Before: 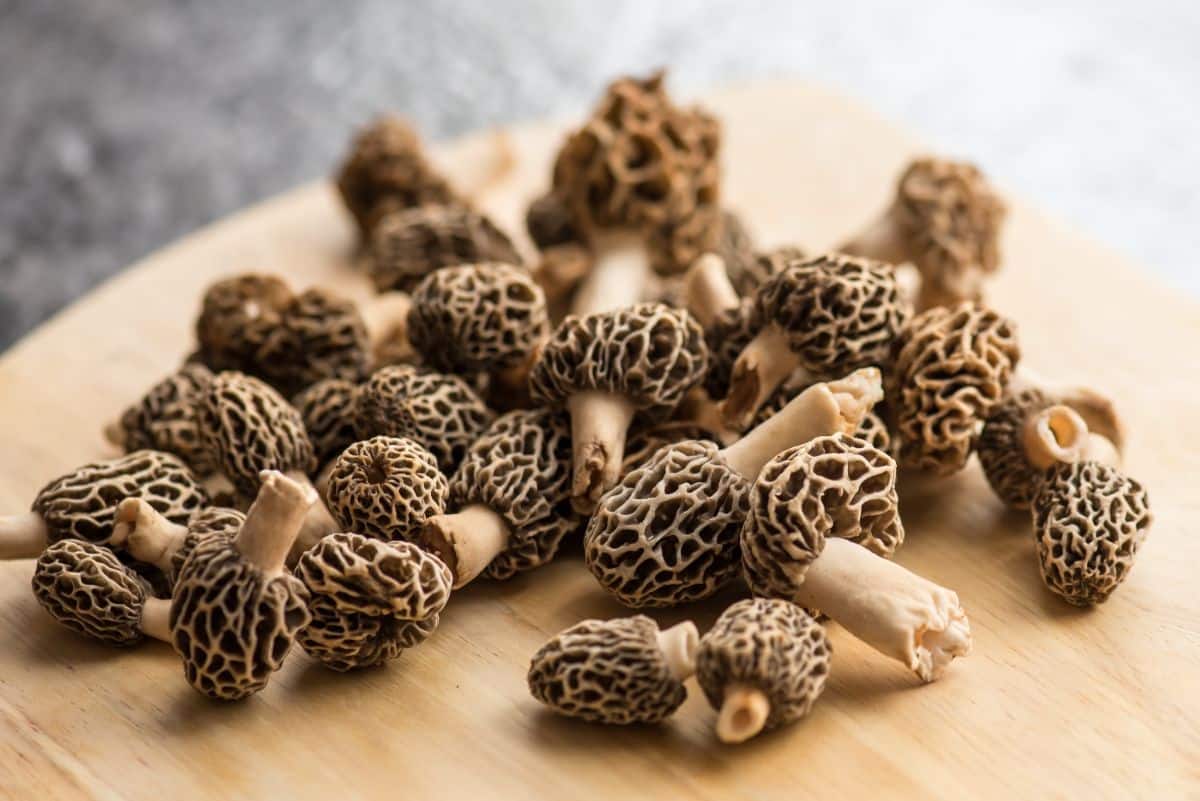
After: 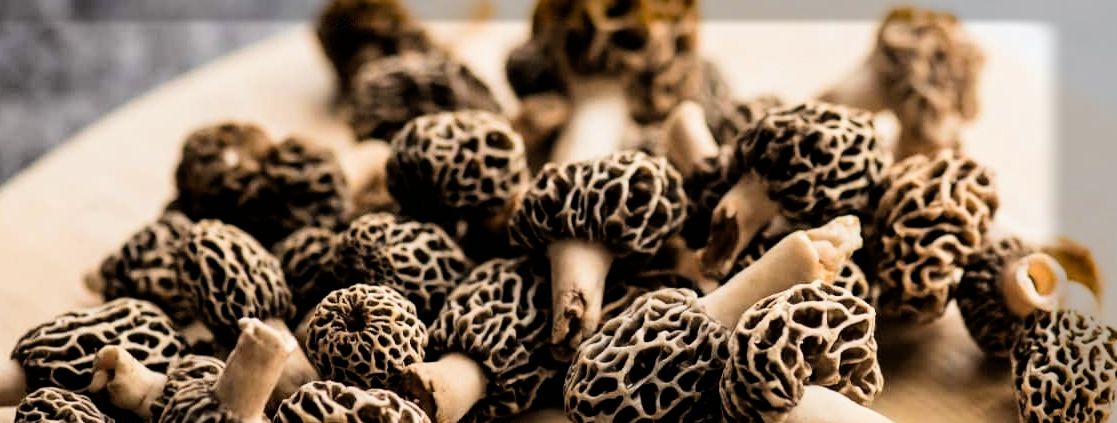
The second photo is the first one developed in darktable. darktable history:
crop: left 1.756%, top 19.051%, right 5.156%, bottom 28.079%
vignetting: fall-off start 92.99%, fall-off radius 5.5%, saturation 0.38, center (-0.075, 0.061), automatic ratio true, width/height ratio 1.331, shape 0.052, dithering 8-bit output
filmic rgb: black relative exposure -5.1 EV, white relative exposure 3.5 EV, hardness 3.17, contrast 1.405, highlights saturation mix -49.76%
levels: levels [0, 0.476, 0.951]
